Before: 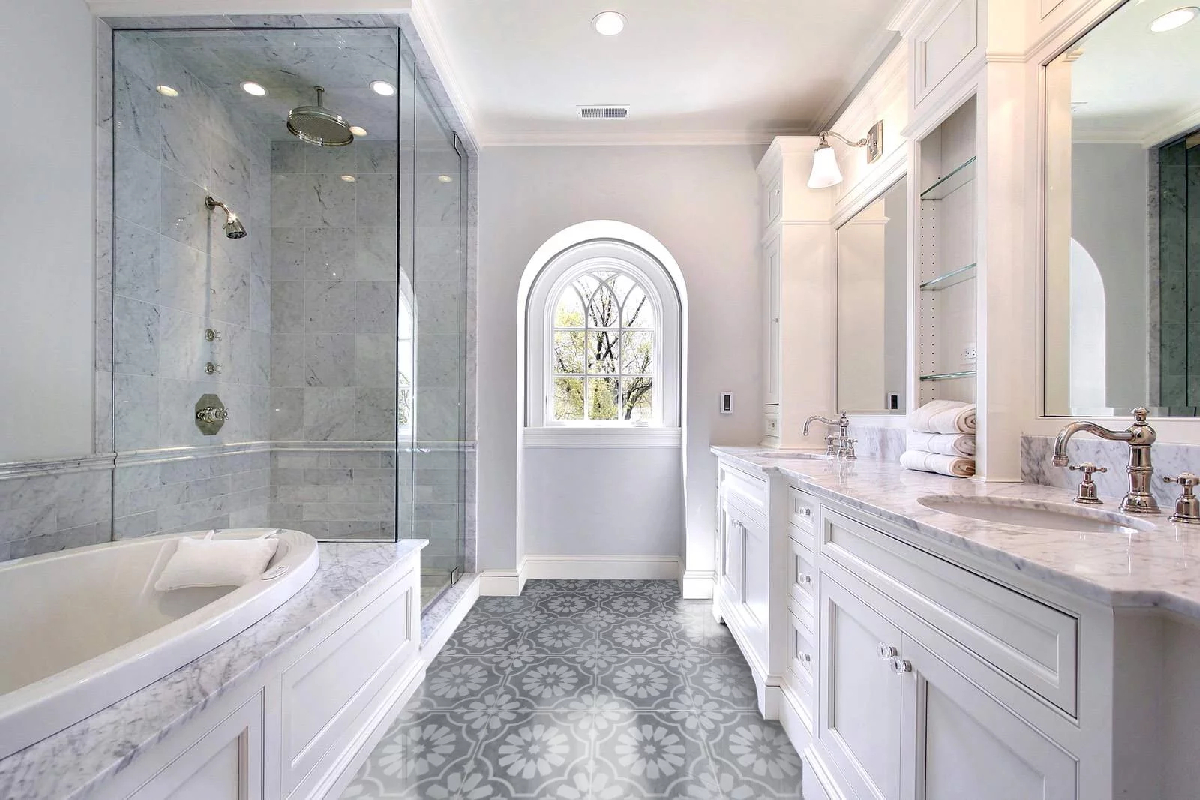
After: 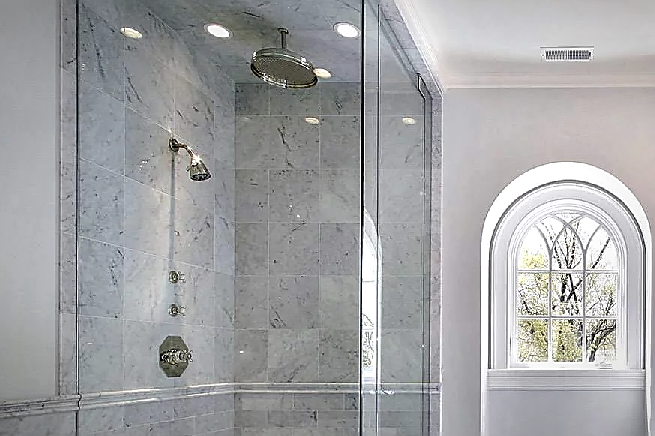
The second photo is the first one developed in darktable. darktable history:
local contrast: detail 130%
exposure: compensate highlight preservation false
vignetting: fall-off start 67.36%, fall-off radius 68.12%, brightness -0.408, saturation -0.299, automatic ratio true
sharpen: radius 1.378, amount 1.239, threshold 0.827
crop and rotate: left 3.05%, top 7.431%, right 42.292%, bottom 37.962%
